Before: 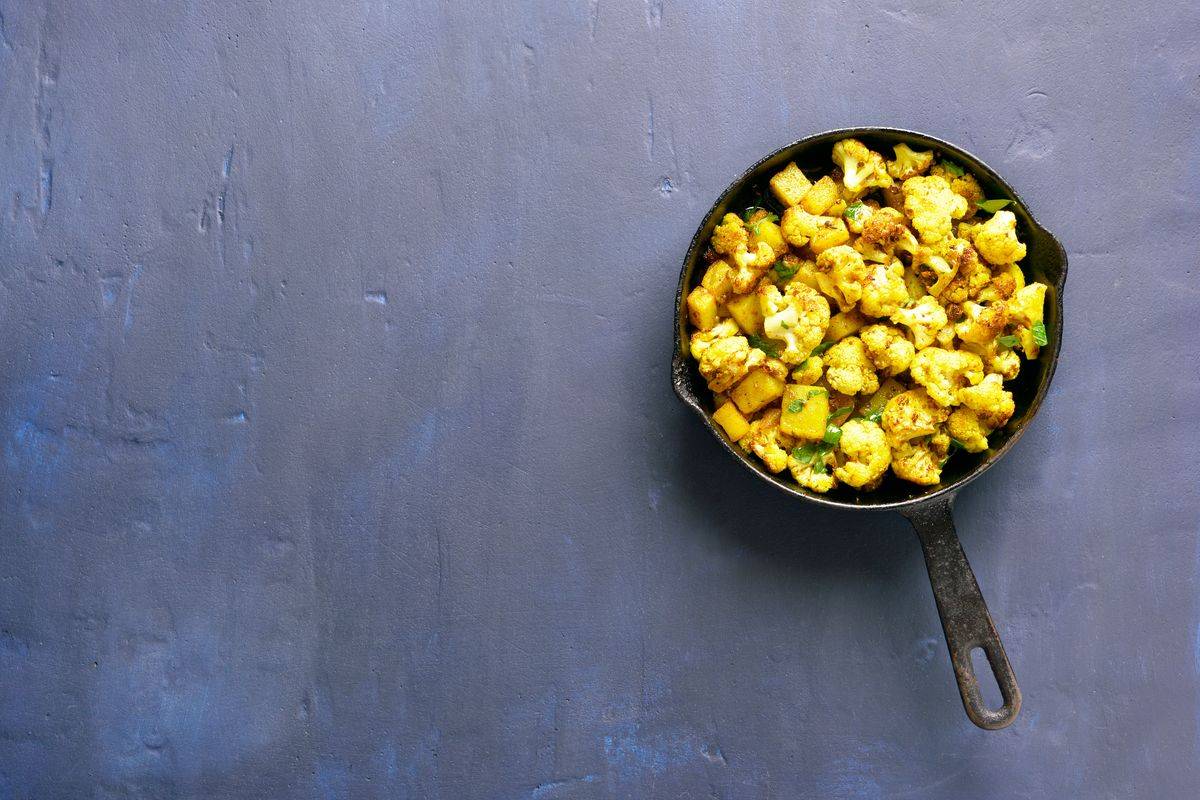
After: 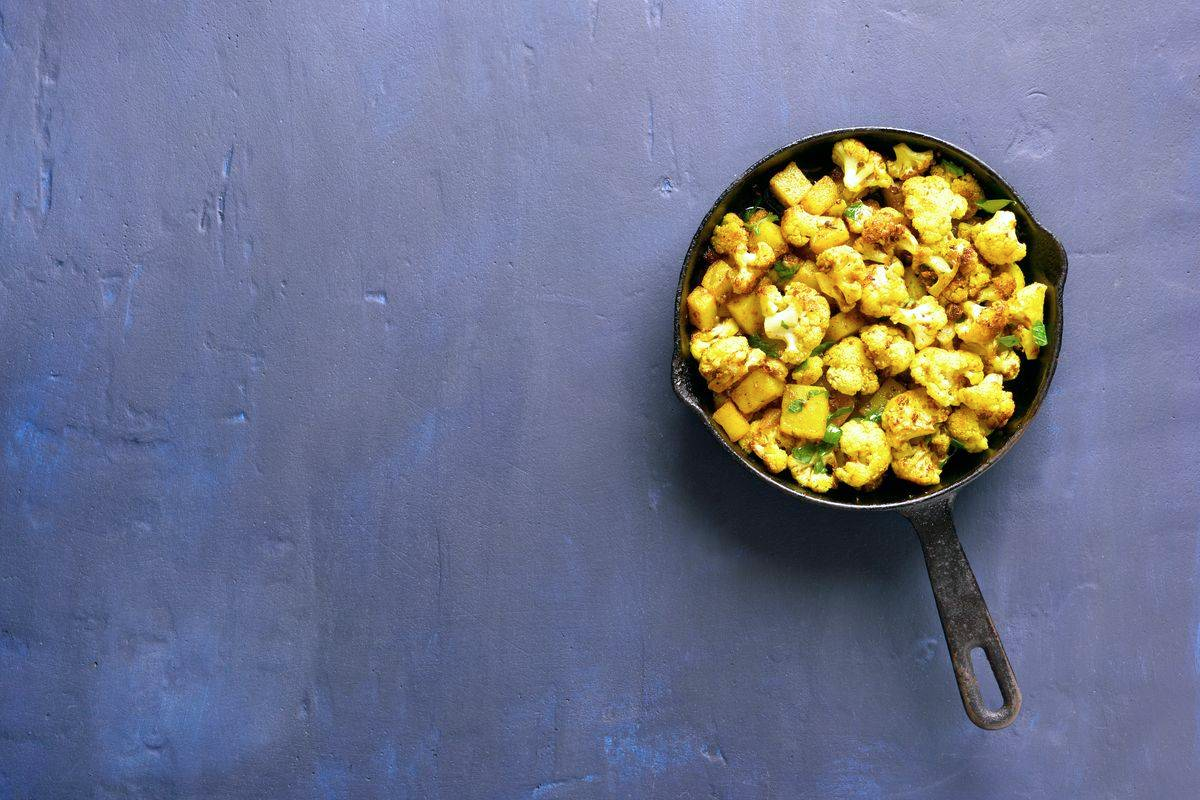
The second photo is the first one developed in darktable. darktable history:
color calibration: illuminant as shot in camera, x 0.358, y 0.373, temperature 4628.91 K
tone equalizer: on, module defaults
